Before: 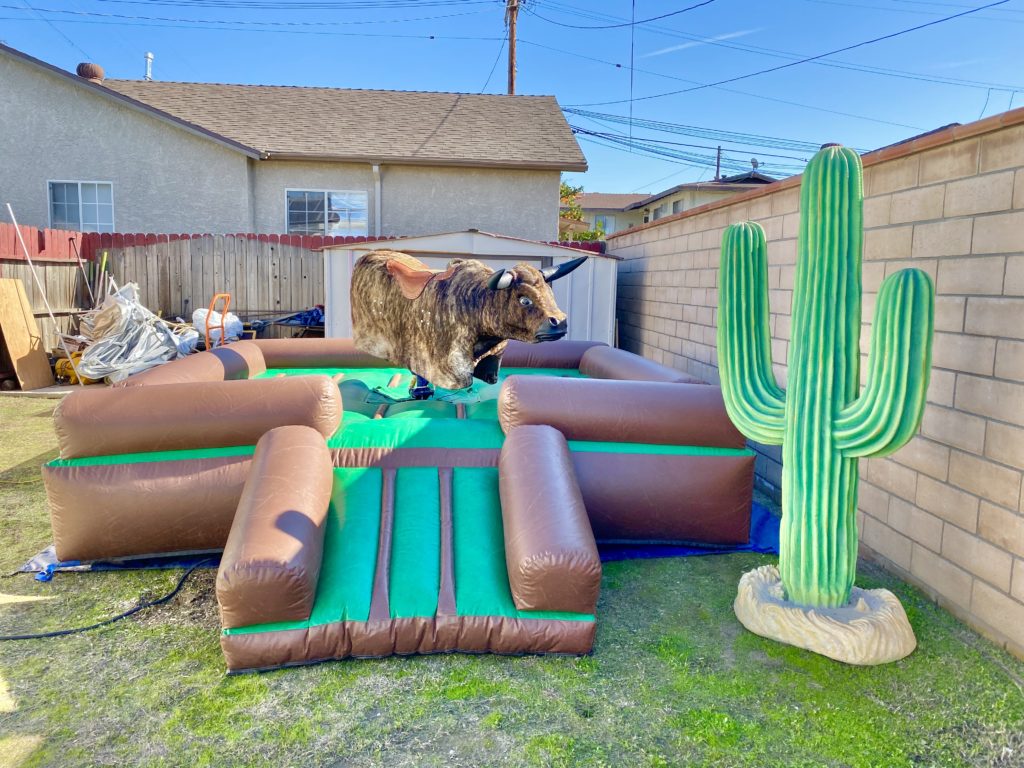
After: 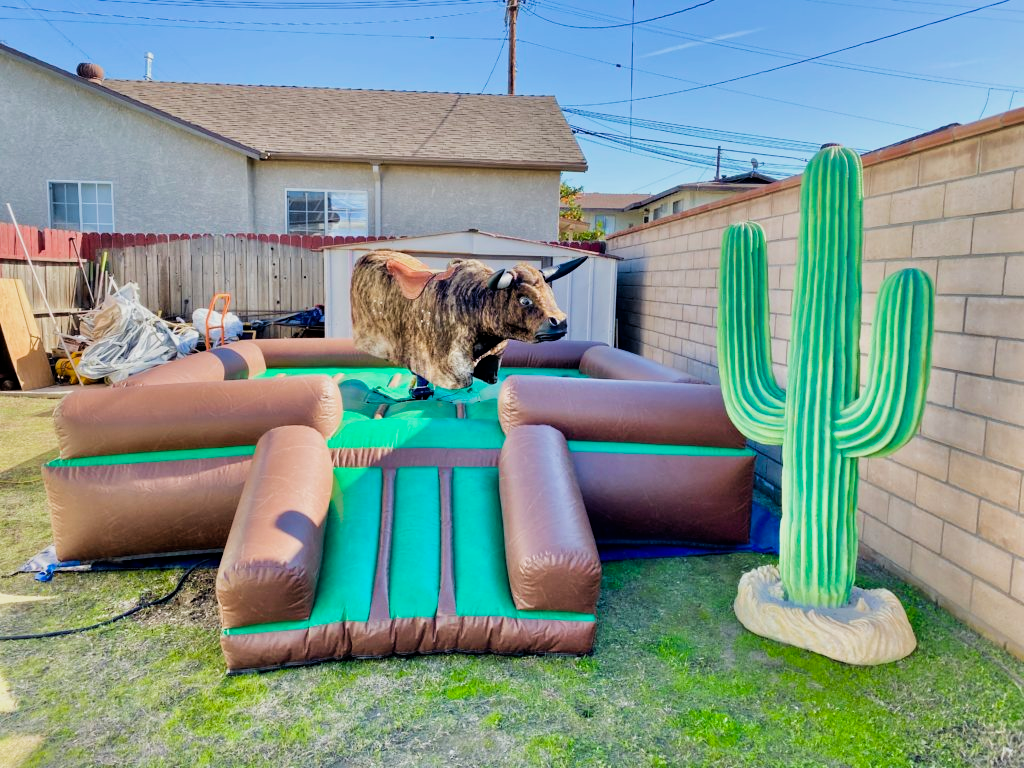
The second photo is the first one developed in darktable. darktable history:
filmic rgb: black relative exposure -5.15 EV, white relative exposure 3.54 EV, hardness 3.16, contrast 1.201, highlights saturation mix -49.65%
